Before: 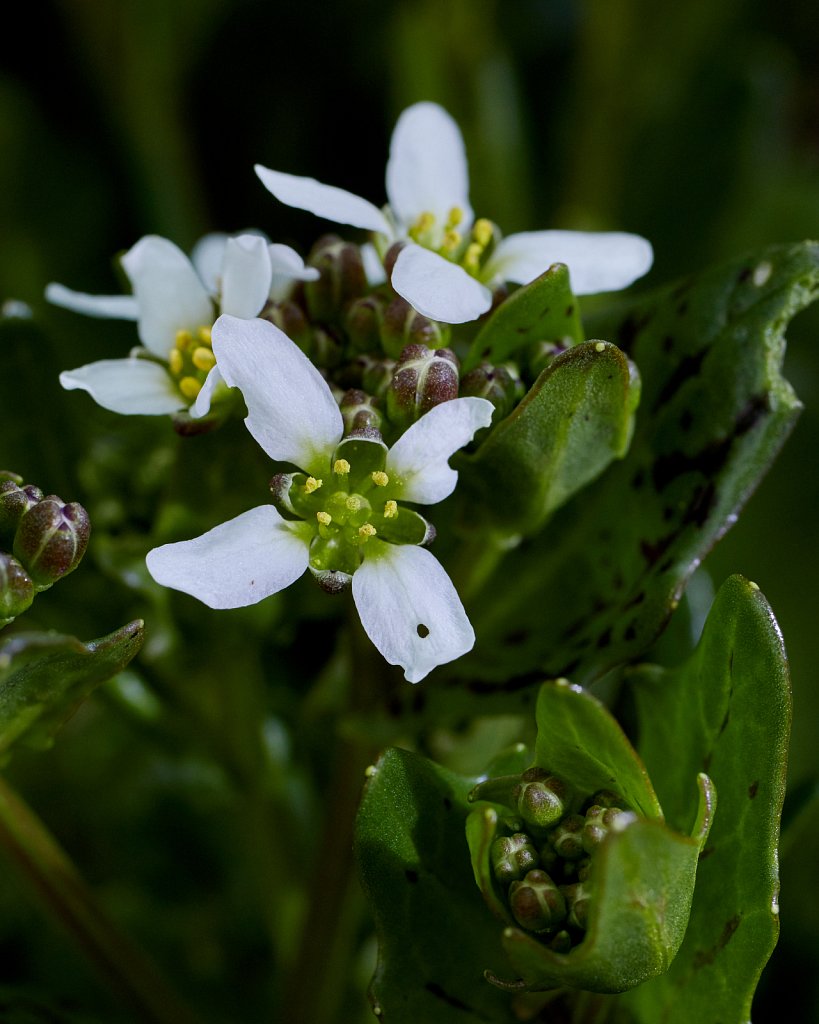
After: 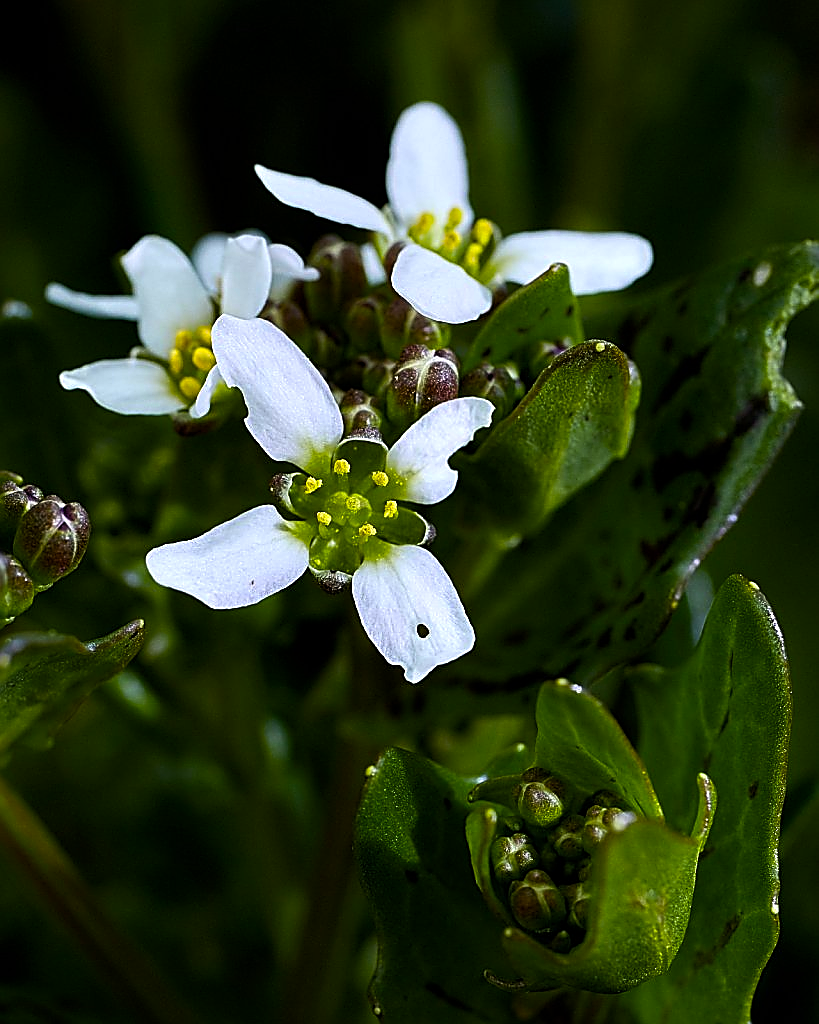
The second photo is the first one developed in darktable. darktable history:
contrast brightness saturation: saturation -0.049
color balance rgb: perceptual saturation grading › global saturation 30.624%, perceptual brilliance grading › global brilliance 15.442%, perceptual brilliance grading › shadows -35.175%, global vibrance 20%
sharpen: radius 1.644, amount 1.287
